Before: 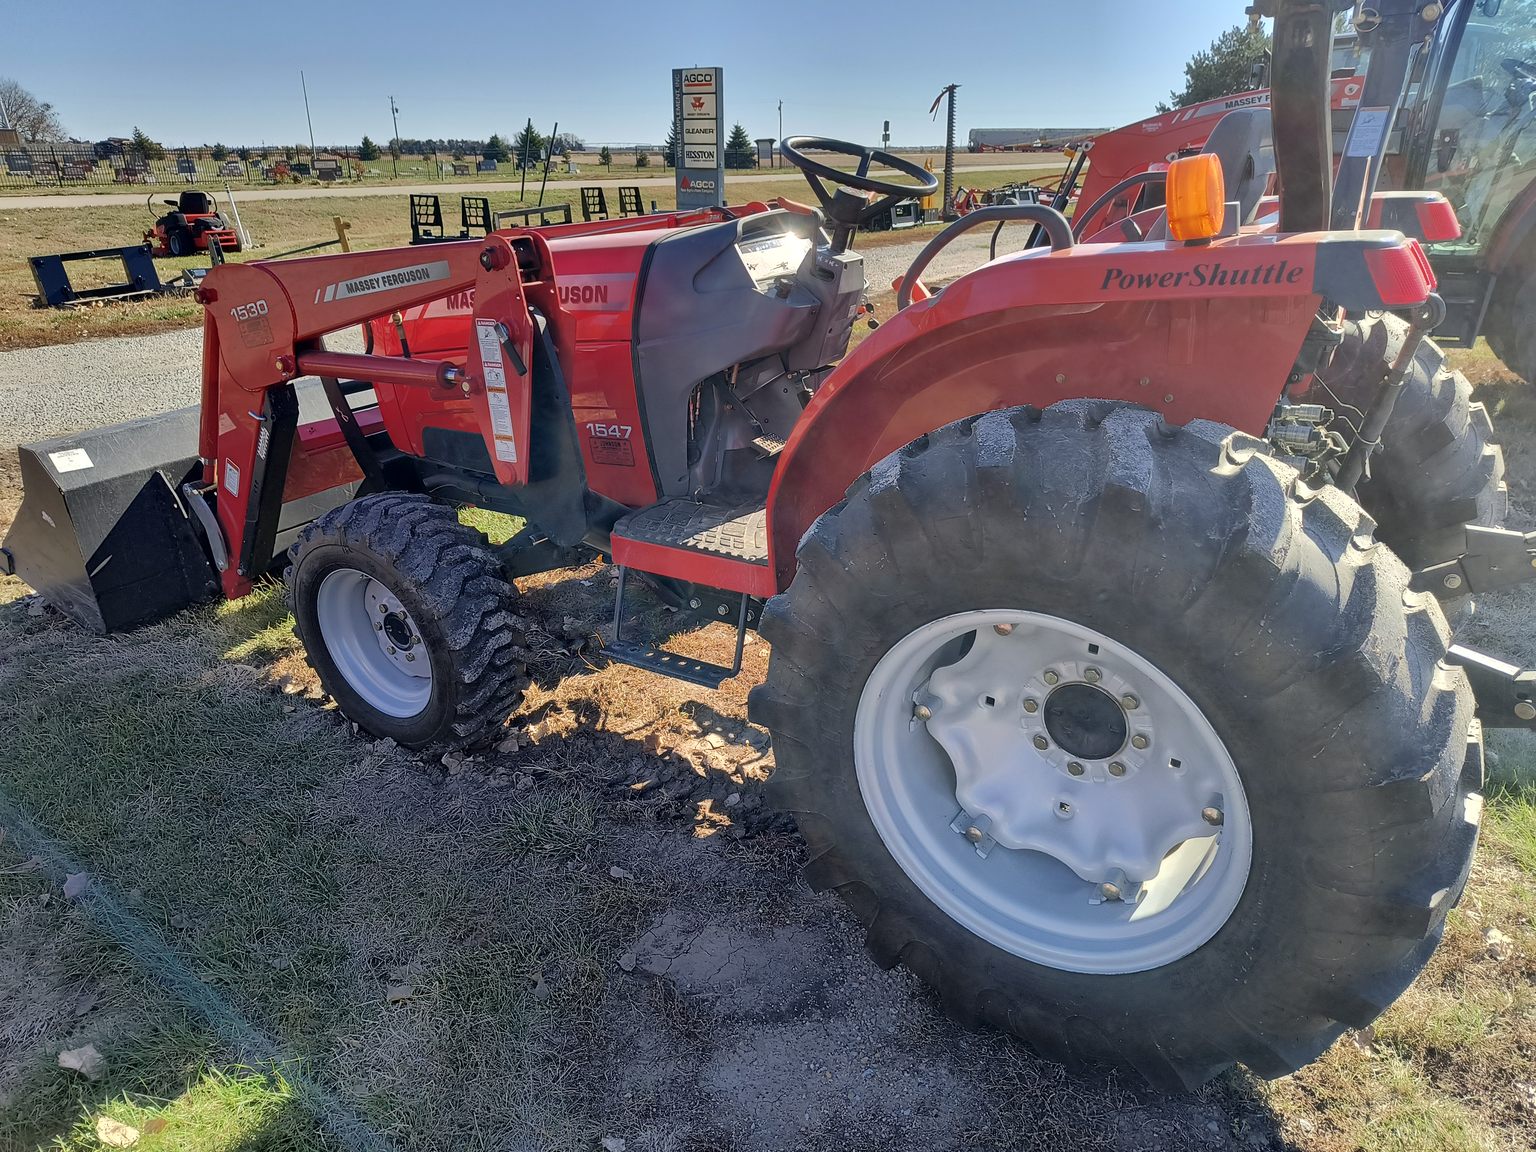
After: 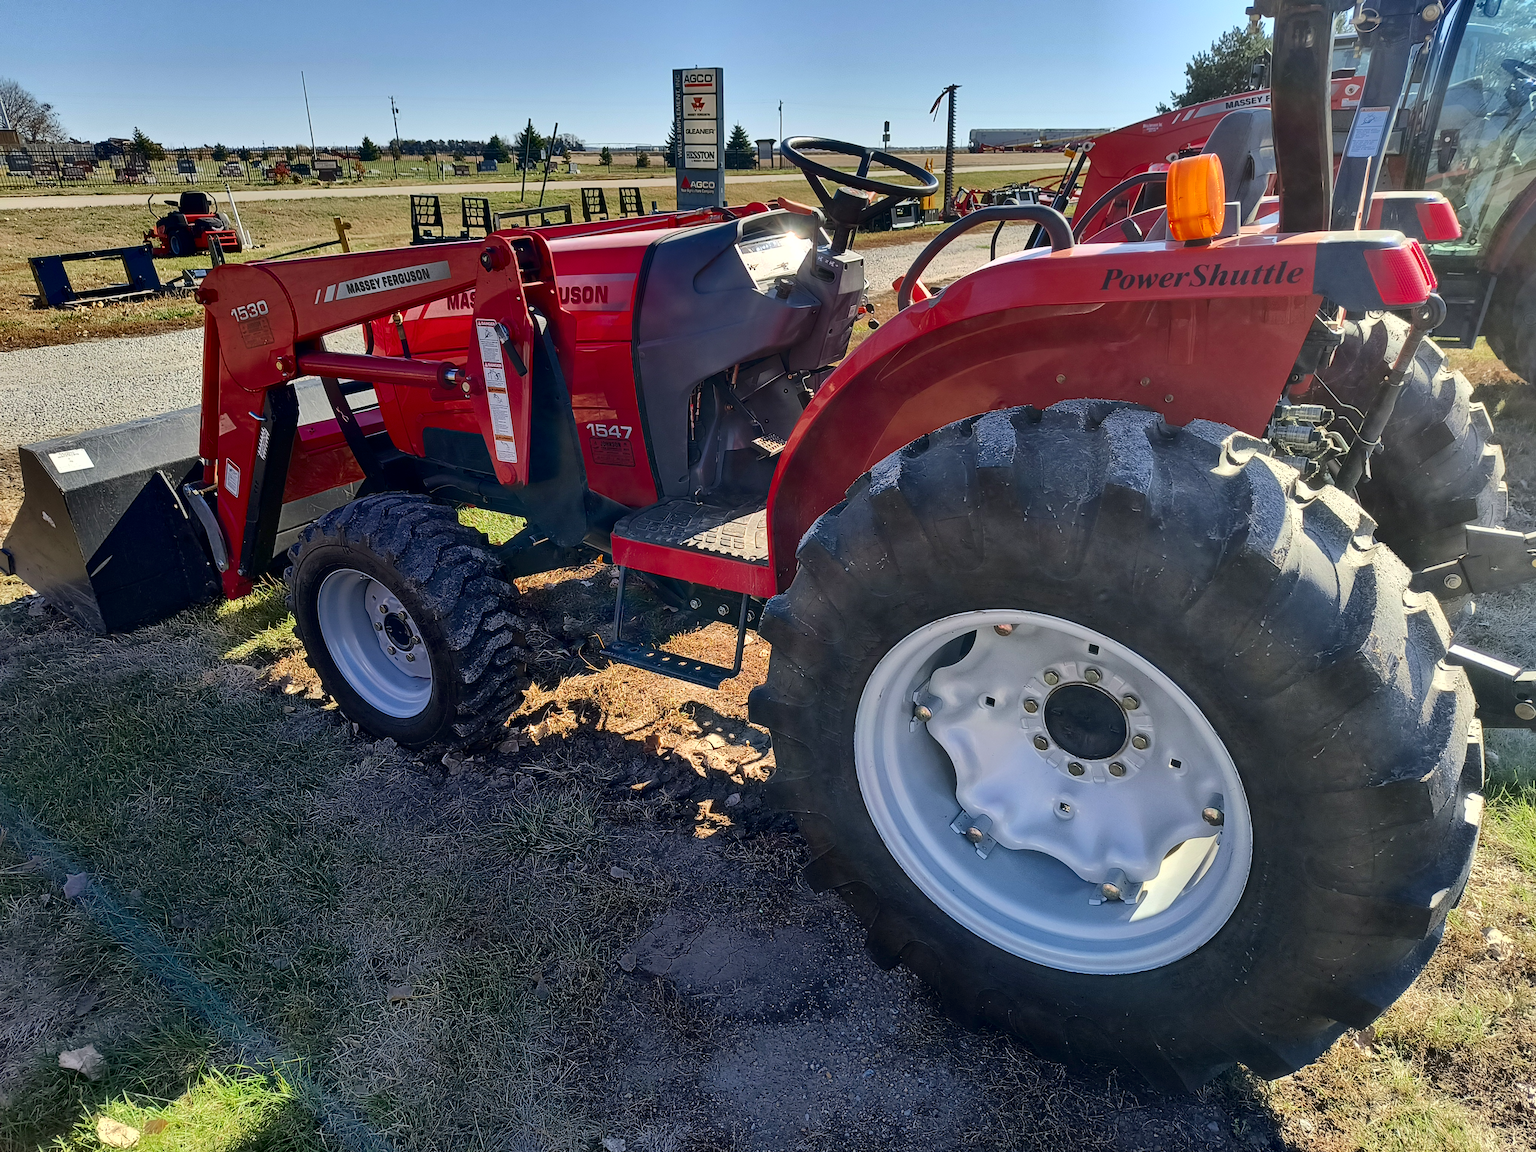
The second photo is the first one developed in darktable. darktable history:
contrast brightness saturation: contrast 0.209, brightness -0.106, saturation 0.212
